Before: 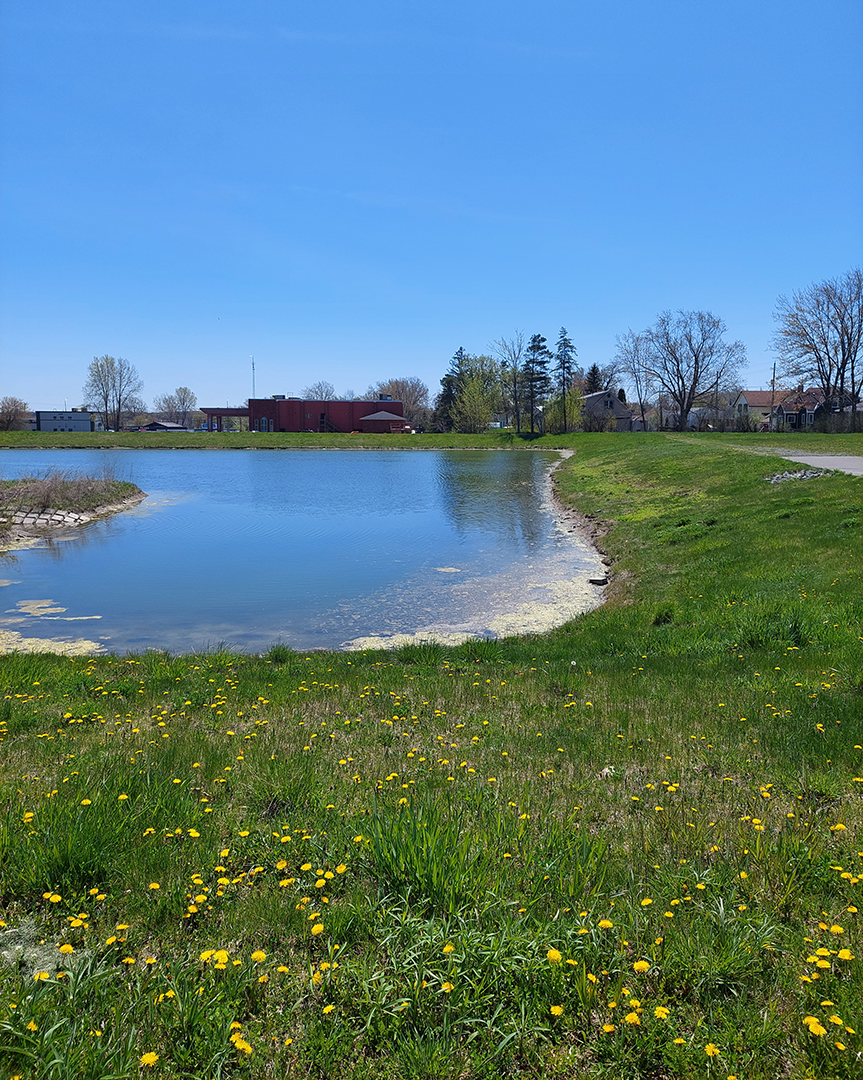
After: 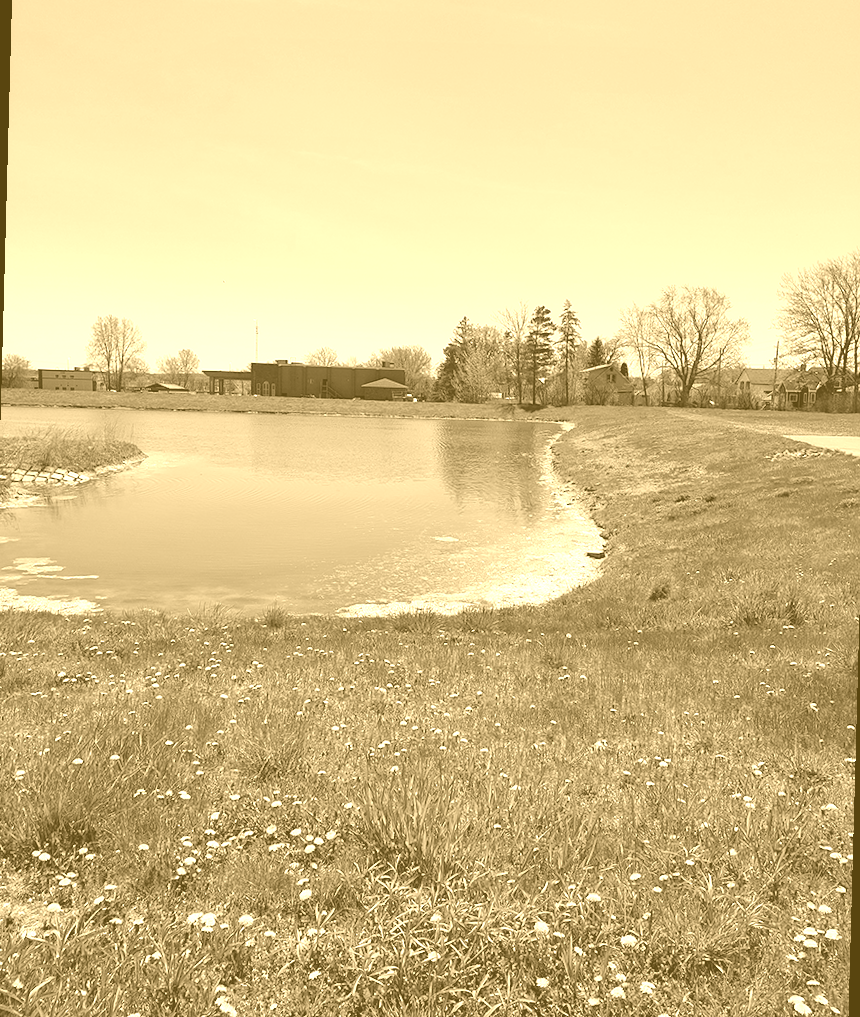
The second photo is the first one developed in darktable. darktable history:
colorize: hue 36°, source mix 100%
levels: levels [0, 0.499, 1]
rotate and perspective: rotation 1.57°, crop left 0.018, crop right 0.982, crop top 0.039, crop bottom 0.961
